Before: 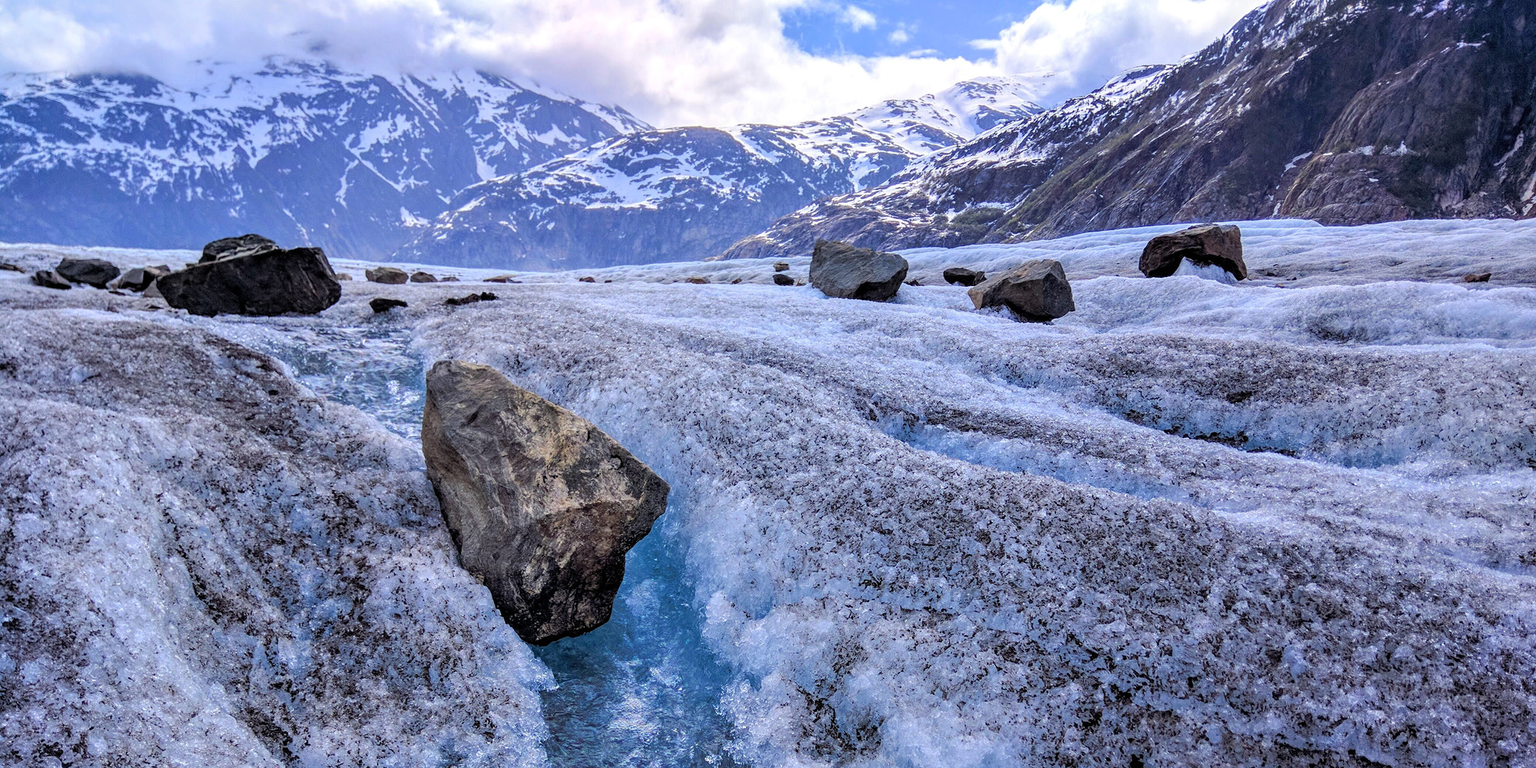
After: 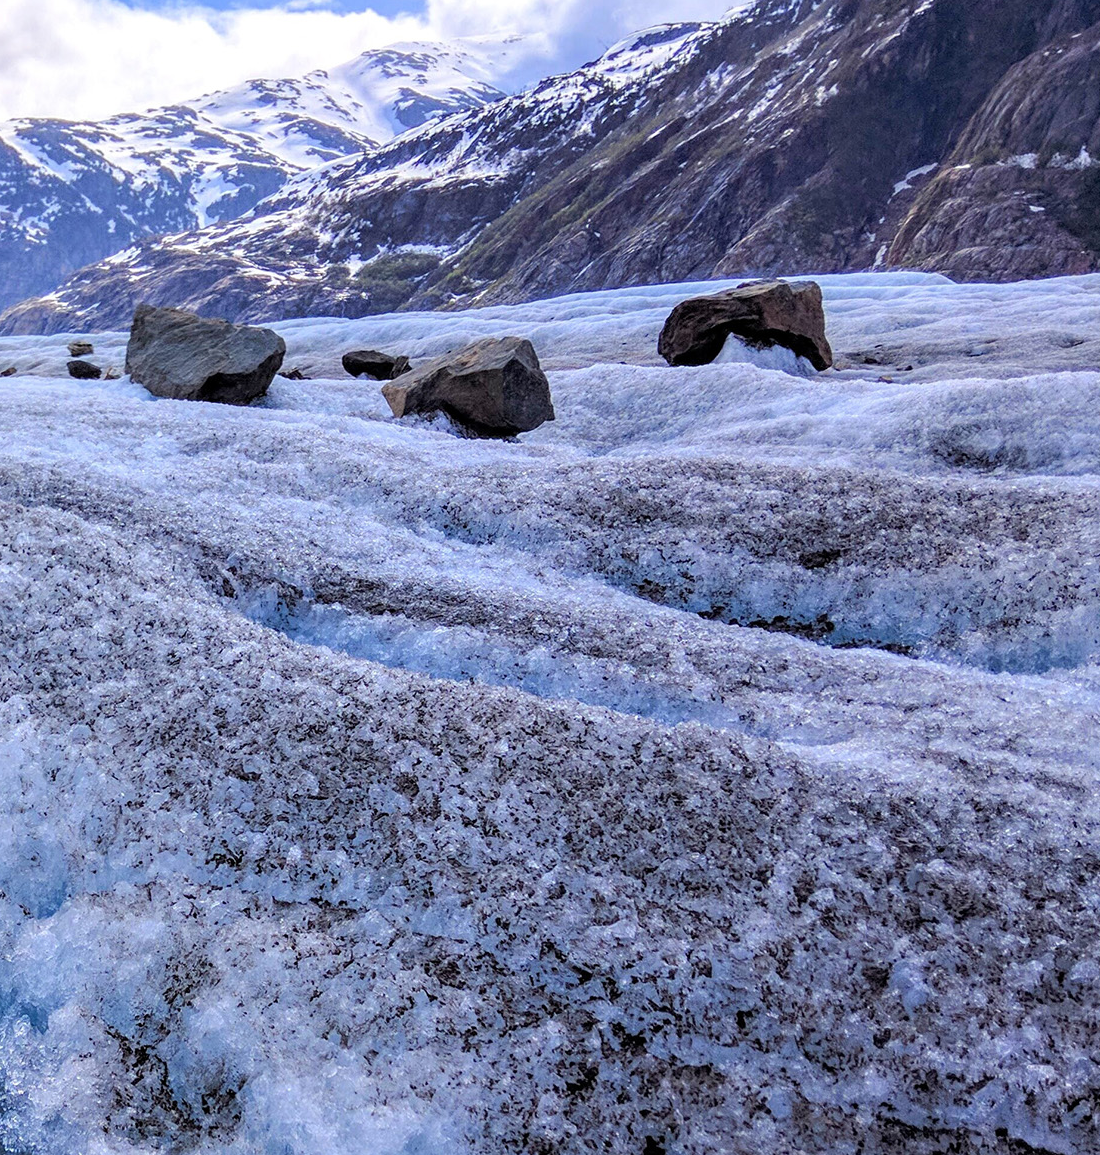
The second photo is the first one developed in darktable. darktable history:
crop: left 47.628%, top 6.643%, right 7.874%
